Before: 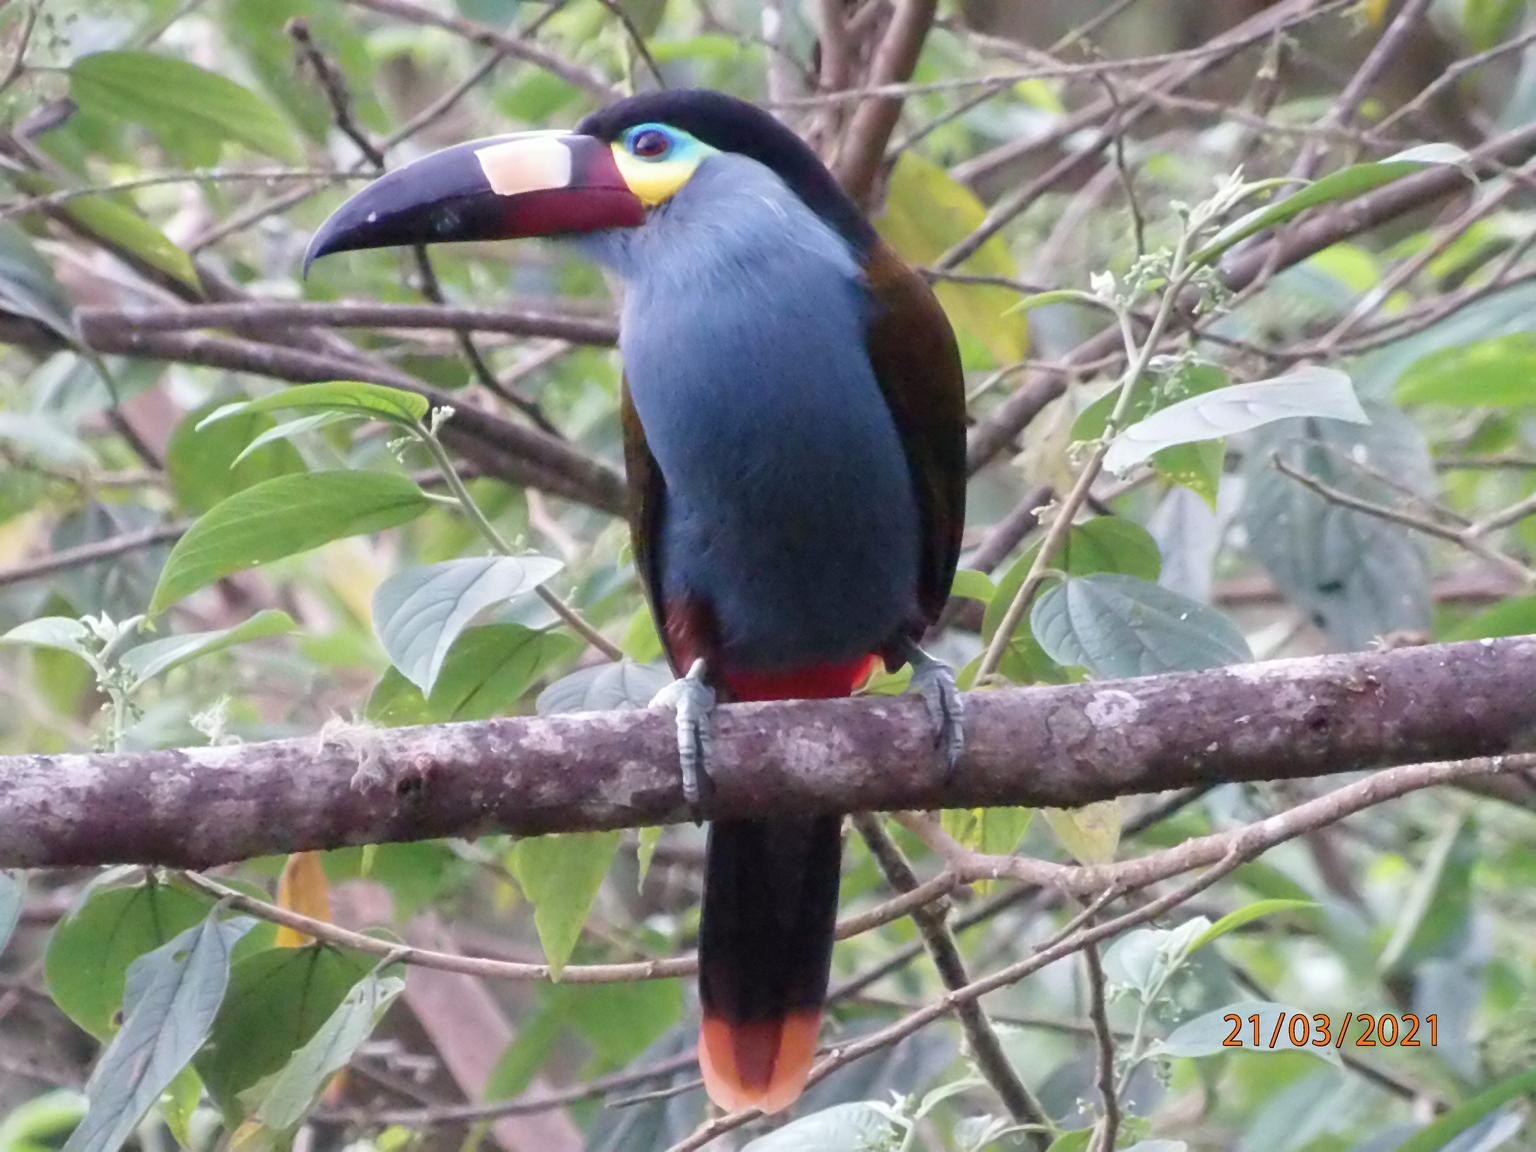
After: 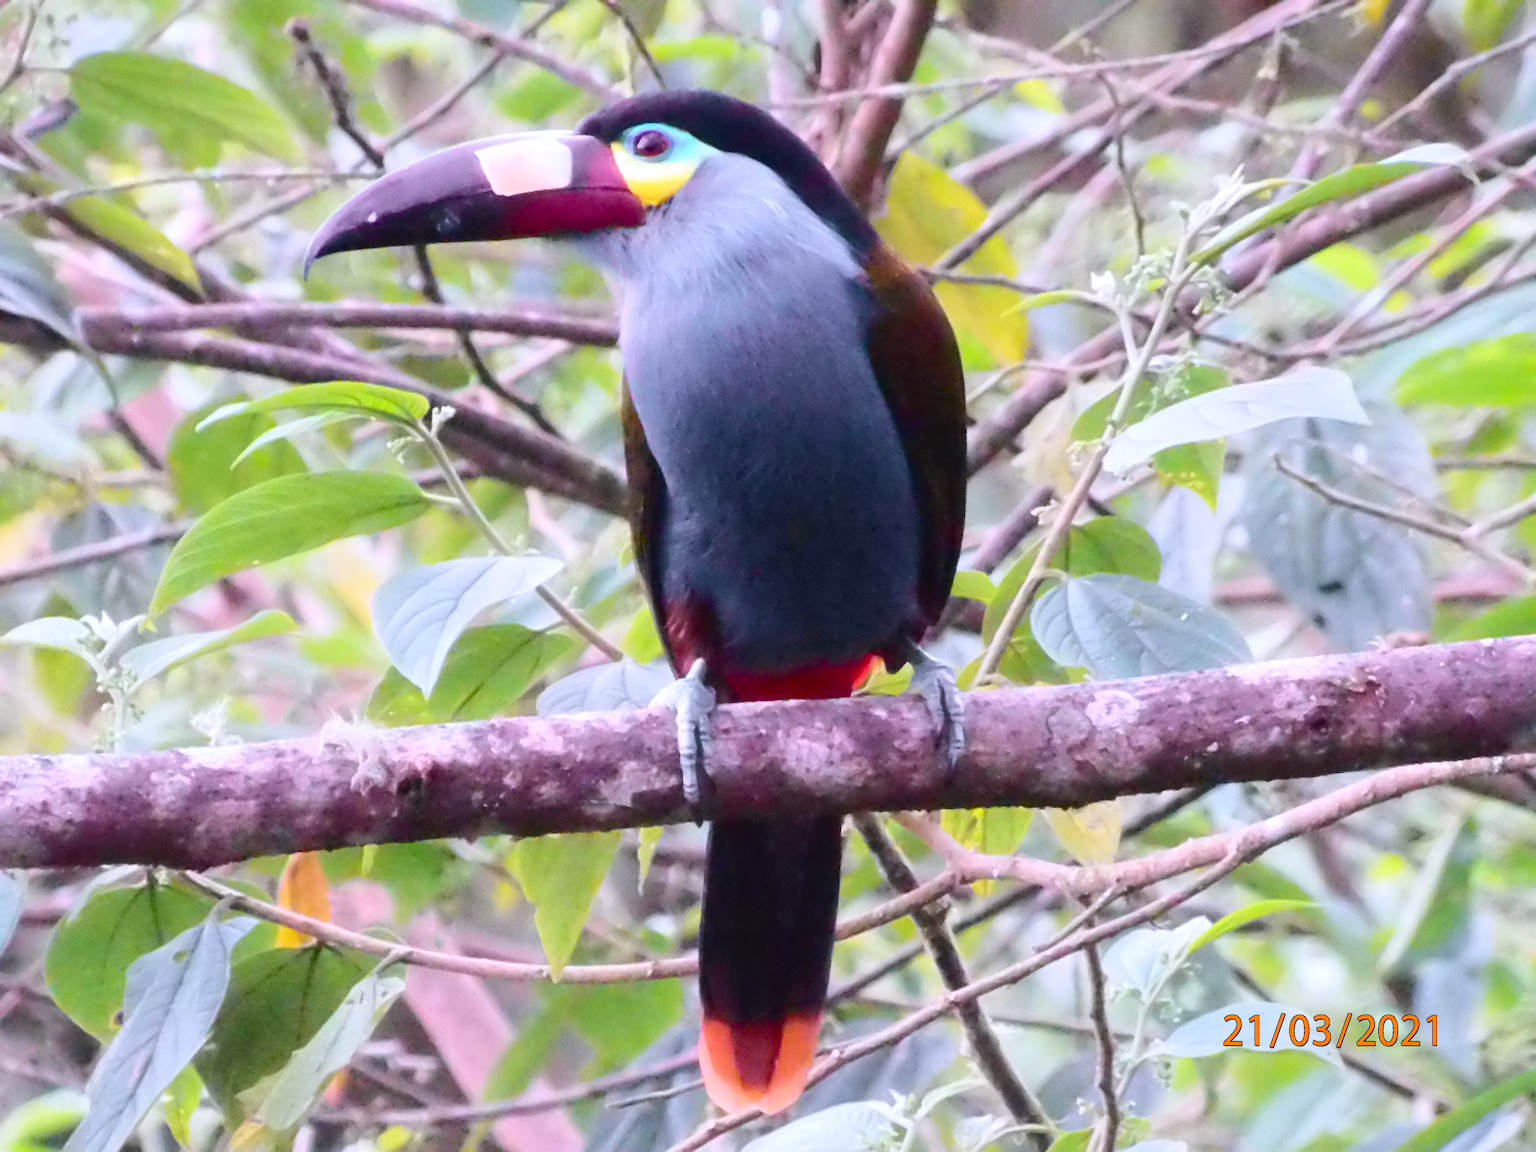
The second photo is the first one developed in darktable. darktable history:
tone curve: curves: ch0 [(0, 0.023) (0.103, 0.087) (0.295, 0.297) (0.445, 0.531) (0.553, 0.665) (0.735, 0.843) (0.994, 1)]; ch1 [(0, 0) (0.414, 0.395) (0.447, 0.447) (0.485, 0.495) (0.512, 0.523) (0.542, 0.581) (0.581, 0.632) (0.646, 0.715) (1, 1)]; ch2 [(0, 0) (0.369, 0.388) (0.449, 0.431) (0.478, 0.471) (0.516, 0.517) (0.579, 0.624) (0.674, 0.775) (1, 1)], color space Lab, independent channels, preserve colors none
white balance: red 0.984, blue 1.059
